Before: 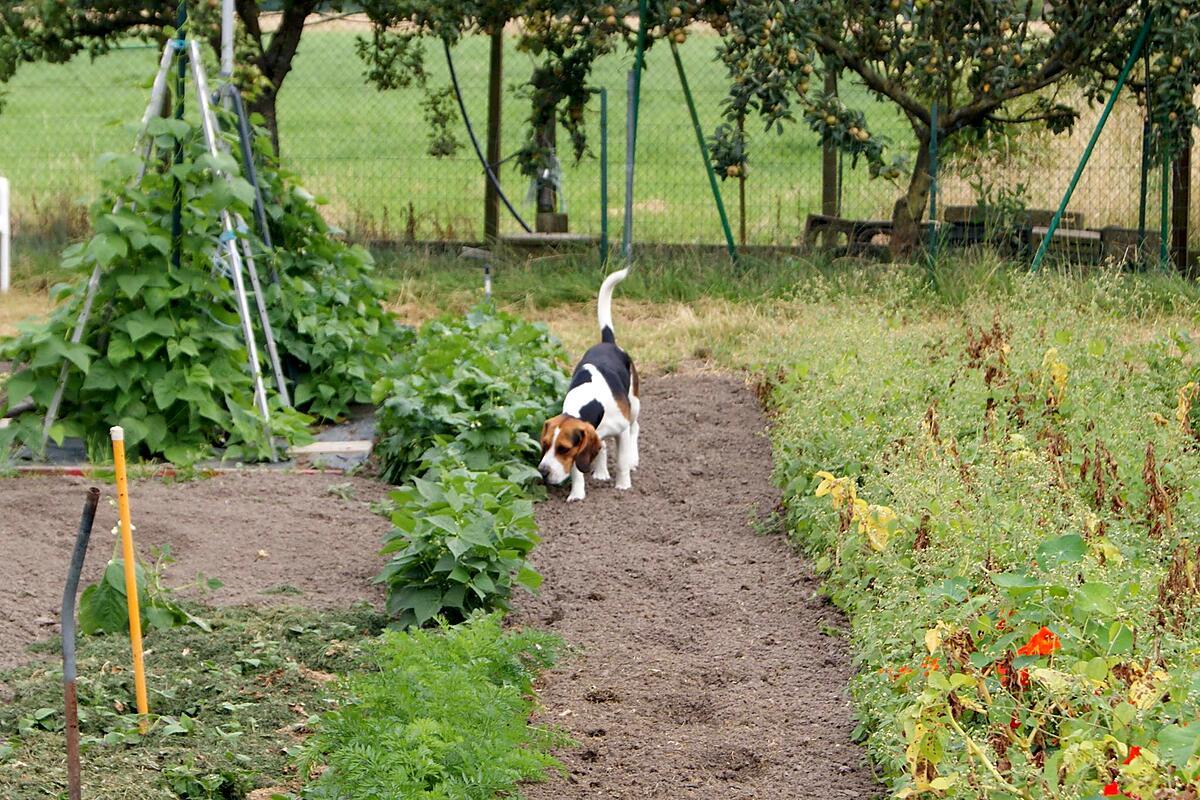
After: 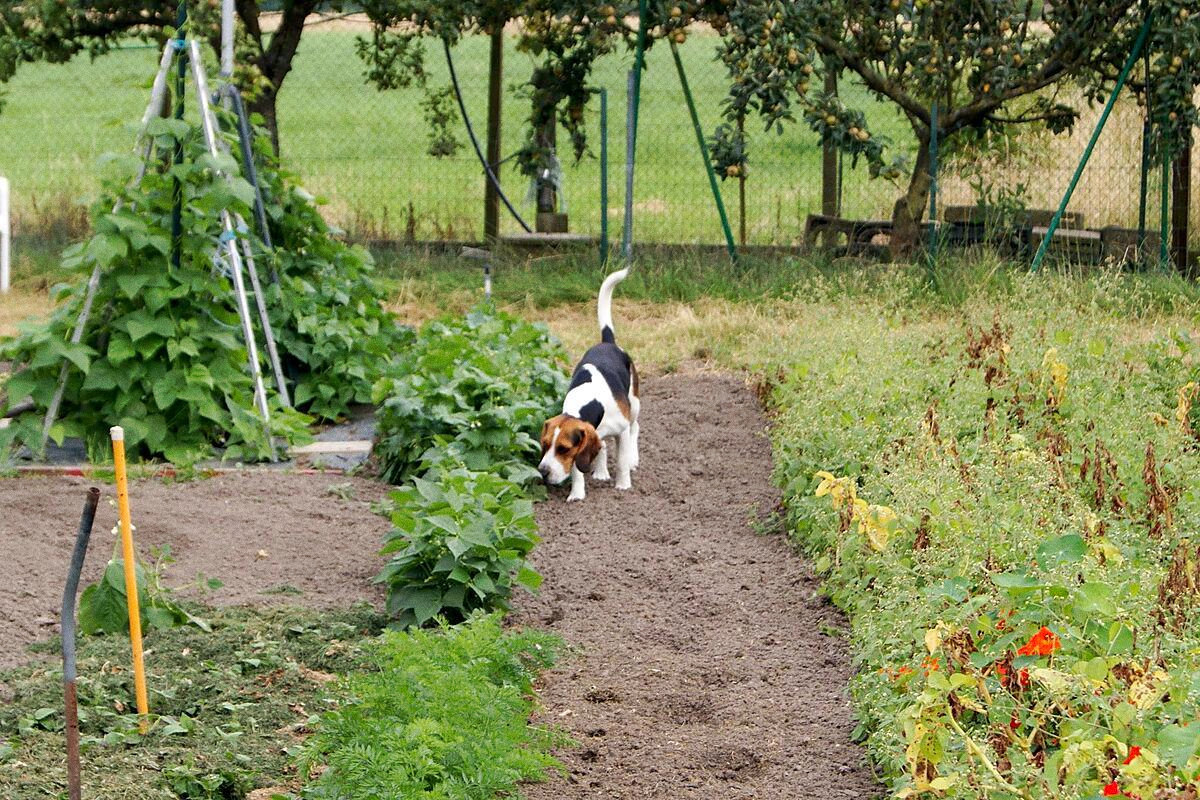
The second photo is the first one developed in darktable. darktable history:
tone curve: curves: ch0 [(0, 0) (0.003, 0.003) (0.011, 0.011) (0.025, 0.025) (0.044, 0.044) (0.069, 0.068) (0.1, 0.099) (0.136, 0.134) (0.177, 0.175) (0.224, 0.222) (0.277, 0.274) (0.335, 0.331) (0.399, 0.395) (0.468, 0.463) (0.543, 0.554) (0.623, 0.632) (0.709, 0.716) (0.801, 0.805) (0.898, 0.9) (1, 1)], preserve colors none
grain: coarseness 0.09 ISO
